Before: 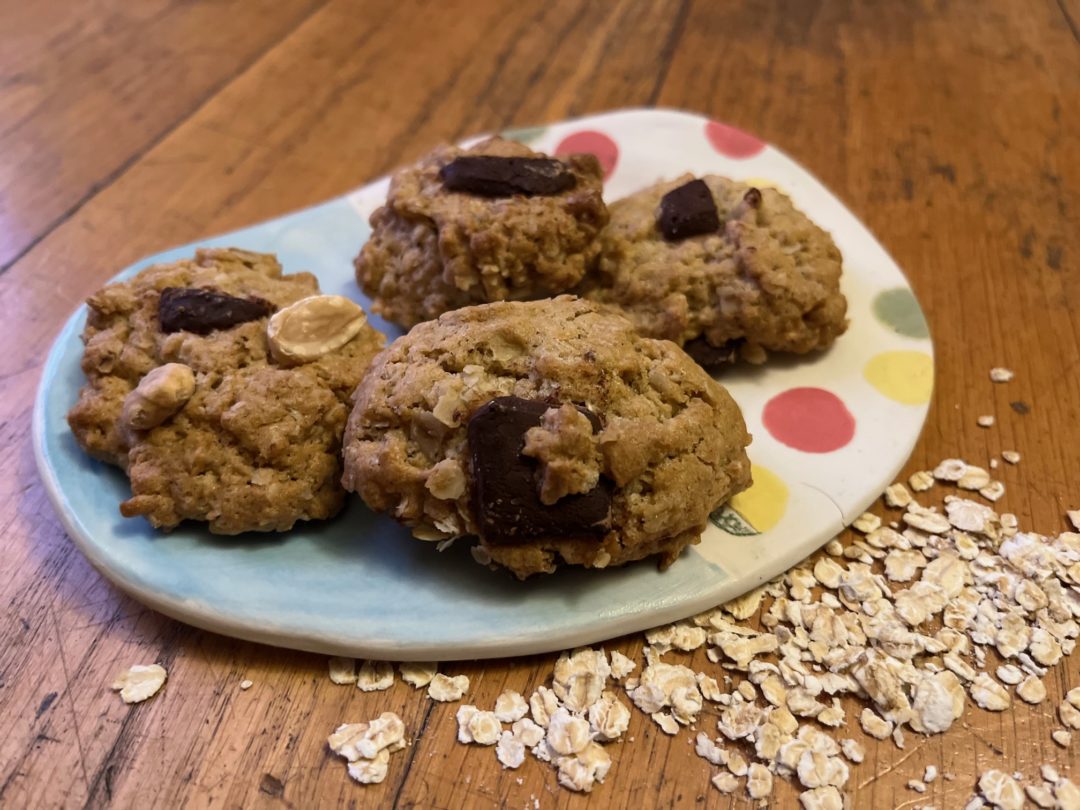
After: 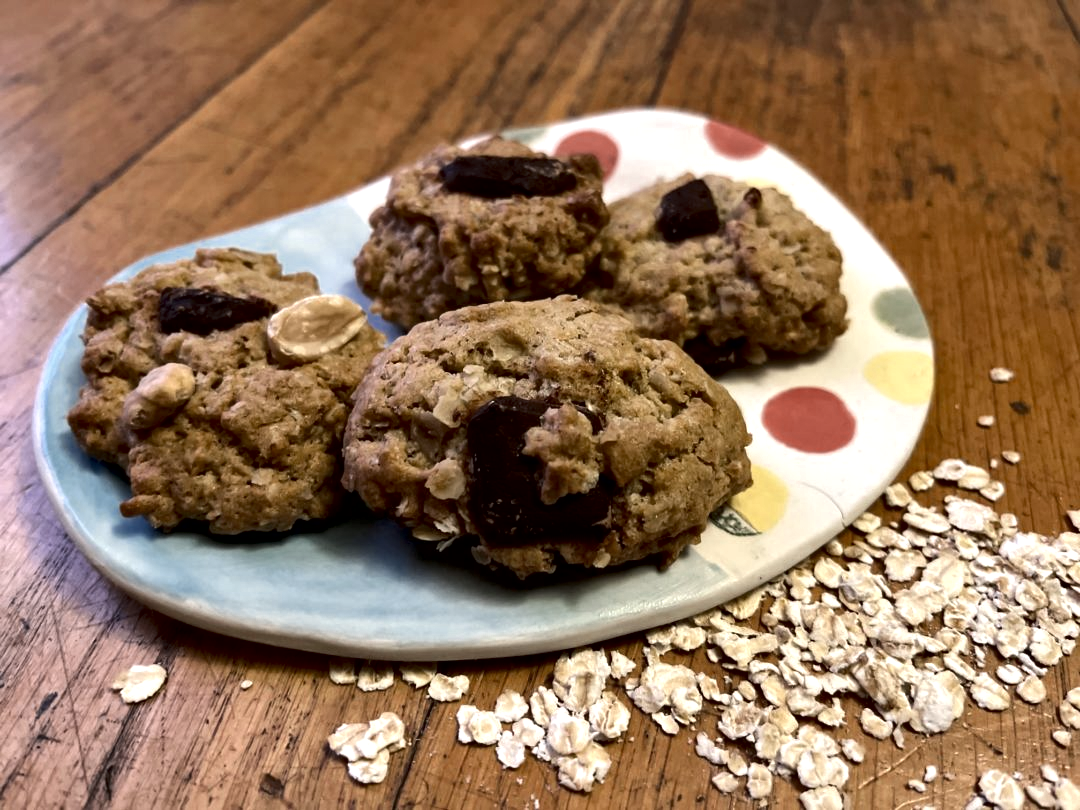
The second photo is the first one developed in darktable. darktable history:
color zones: curves: ch0 [(0, 0.5) (0.125, 0.4) (0.25, 0.5) (0.375, 0.4) (0.5, 0.4) (0.625, 0.35) (0.75, 0.35) (0.875, 0.5)]; ch1 [(0, 0.35) (0.125, 0.45) (0.25, 0.35) (0.375, 0.35) (0.5, 0.35) (0.625, 0.35) (0.75, 0.45) (0.875, 0.35)]; ch2 [(0, 0.6) (0.125, 0.5) (0.25, 0.5) (0.375, 0.6) (0.5, 0.6) (0.625, 0.5) (0.75, 0.5) (0.875, 0.5)]
local contrast: mode bilateral grid, contrast 30, coarseness 25, midtone range 0.2
shadows and highlights: shadows 30.86, highlights 0, soften with gaussian
tone equalizer: -8 EV -0.417 EV, -7 EV -0.389 EV, -6 EV -0.333 EV, -5 EV -0.222 EV, -3 EV 0.222 EV, -2 EV 0.333 EV, -1 EV 0.389 EV, +0 EV 0.417 EV, edges refinement/feathering 500, mask exposure compensation -1.57 EV, preserve details no
contrast equalizer: octaves 7, y [[0.6 ×6], [0.55 ×6], [0 ×6], [0 ×6], [0 ×6]], mix 0.3
